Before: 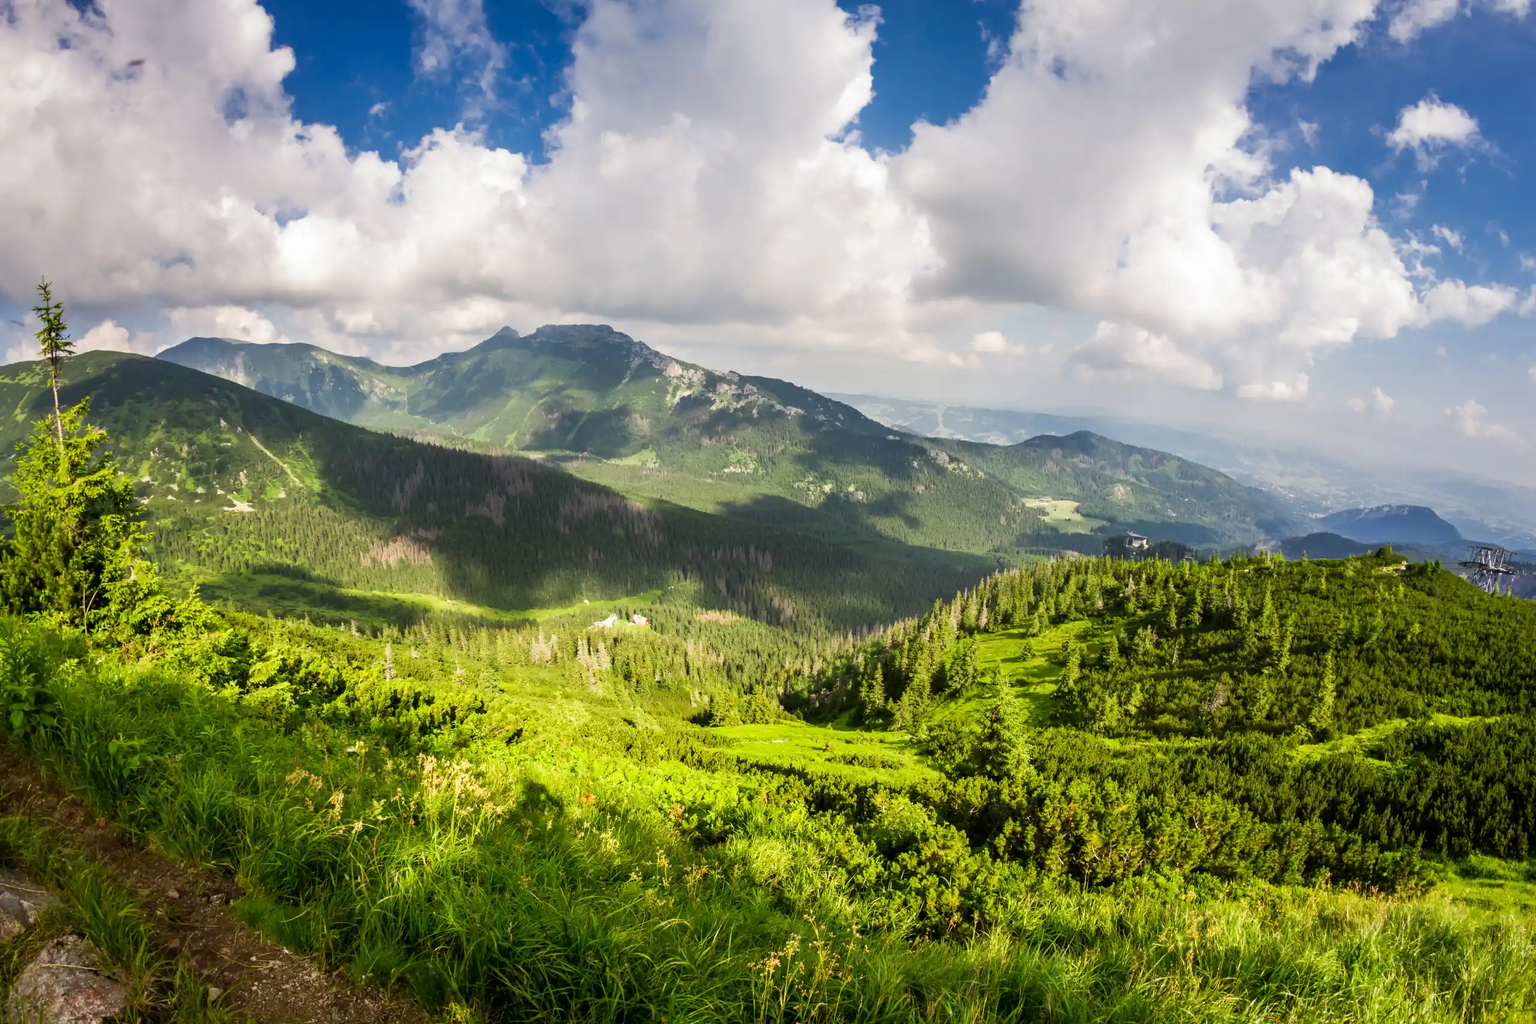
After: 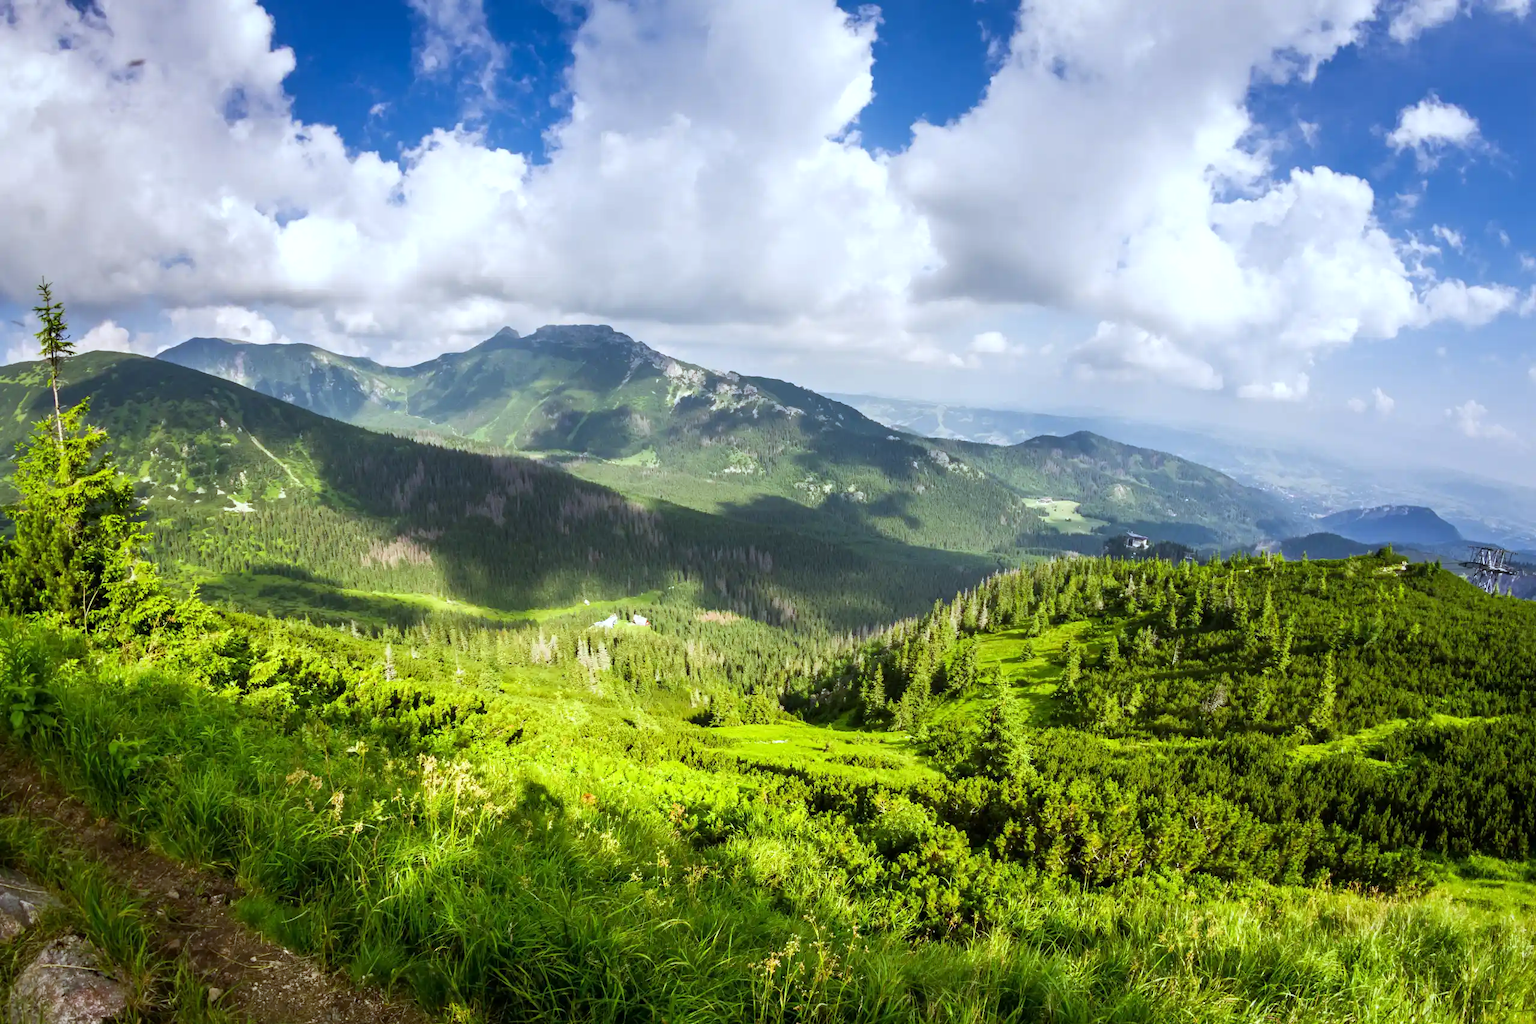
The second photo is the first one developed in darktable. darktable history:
exposure: exposure 0.197 EV, compensate highlight preservation false
white balance: red 0.924, blue 1.095
